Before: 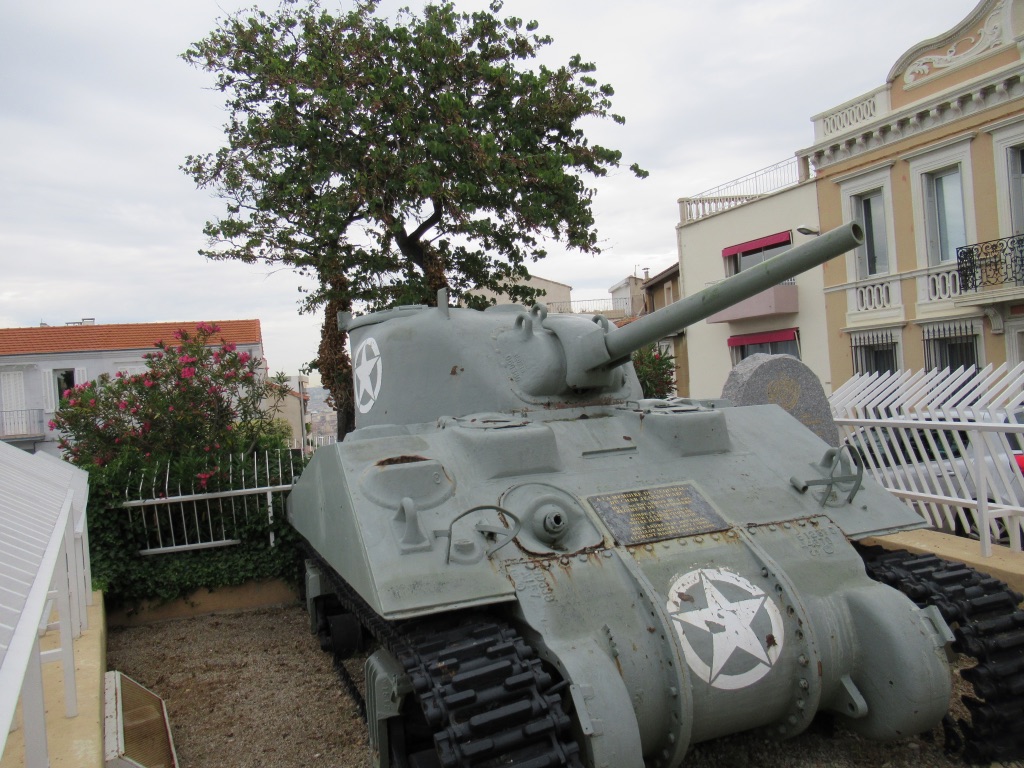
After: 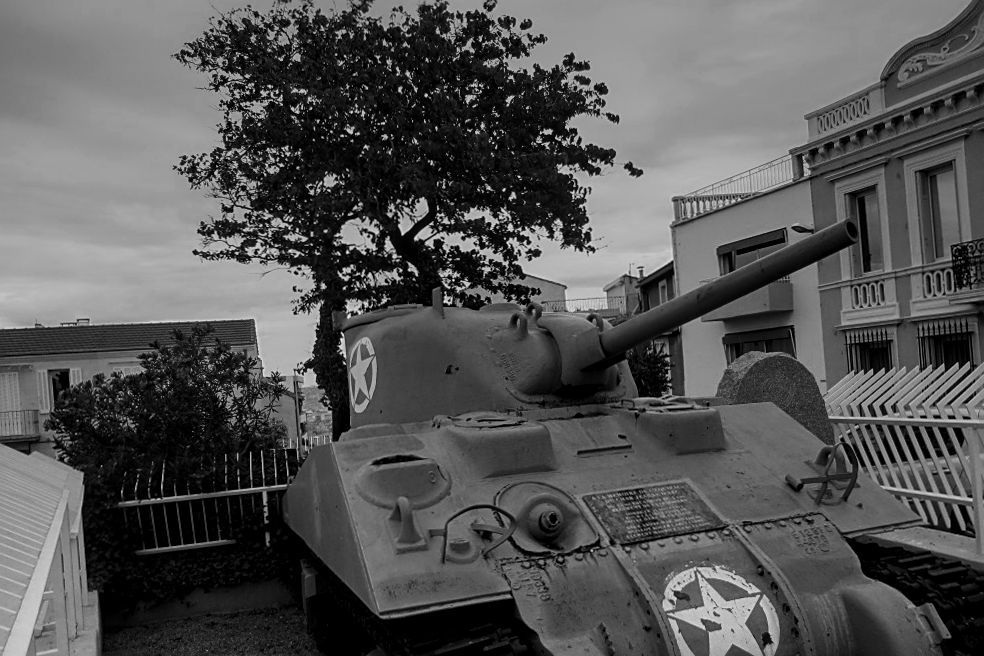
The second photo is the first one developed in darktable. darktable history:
contrast brightness saturation: contrast 0.19, brightness -0.24, saturation 0.11
color zones: curves: ch0 [(0.002, 0.593) (0.143, 0.417) (0.285, 0.541) (0.455, 0.289) (0.608, 0.327) (0.727, 0.283) (0.869, 0.571) (1, 0.603)]; ch1 [(0, 0) (0.143, 0) (0.286, 0) (0.429, 0) (0.571, 0) (0.714, 0) (0.857, 0)]
sharpen: on, module defaults
exposure: exposure -0.153 EV, compensate highlight preservation false
graduated density: hue 238.83°, saturation 50%
local contrast: on, module defaults
crop and rotate: angle 0.2°, left 0.275%, right 3.127%, bottom 14.18%
